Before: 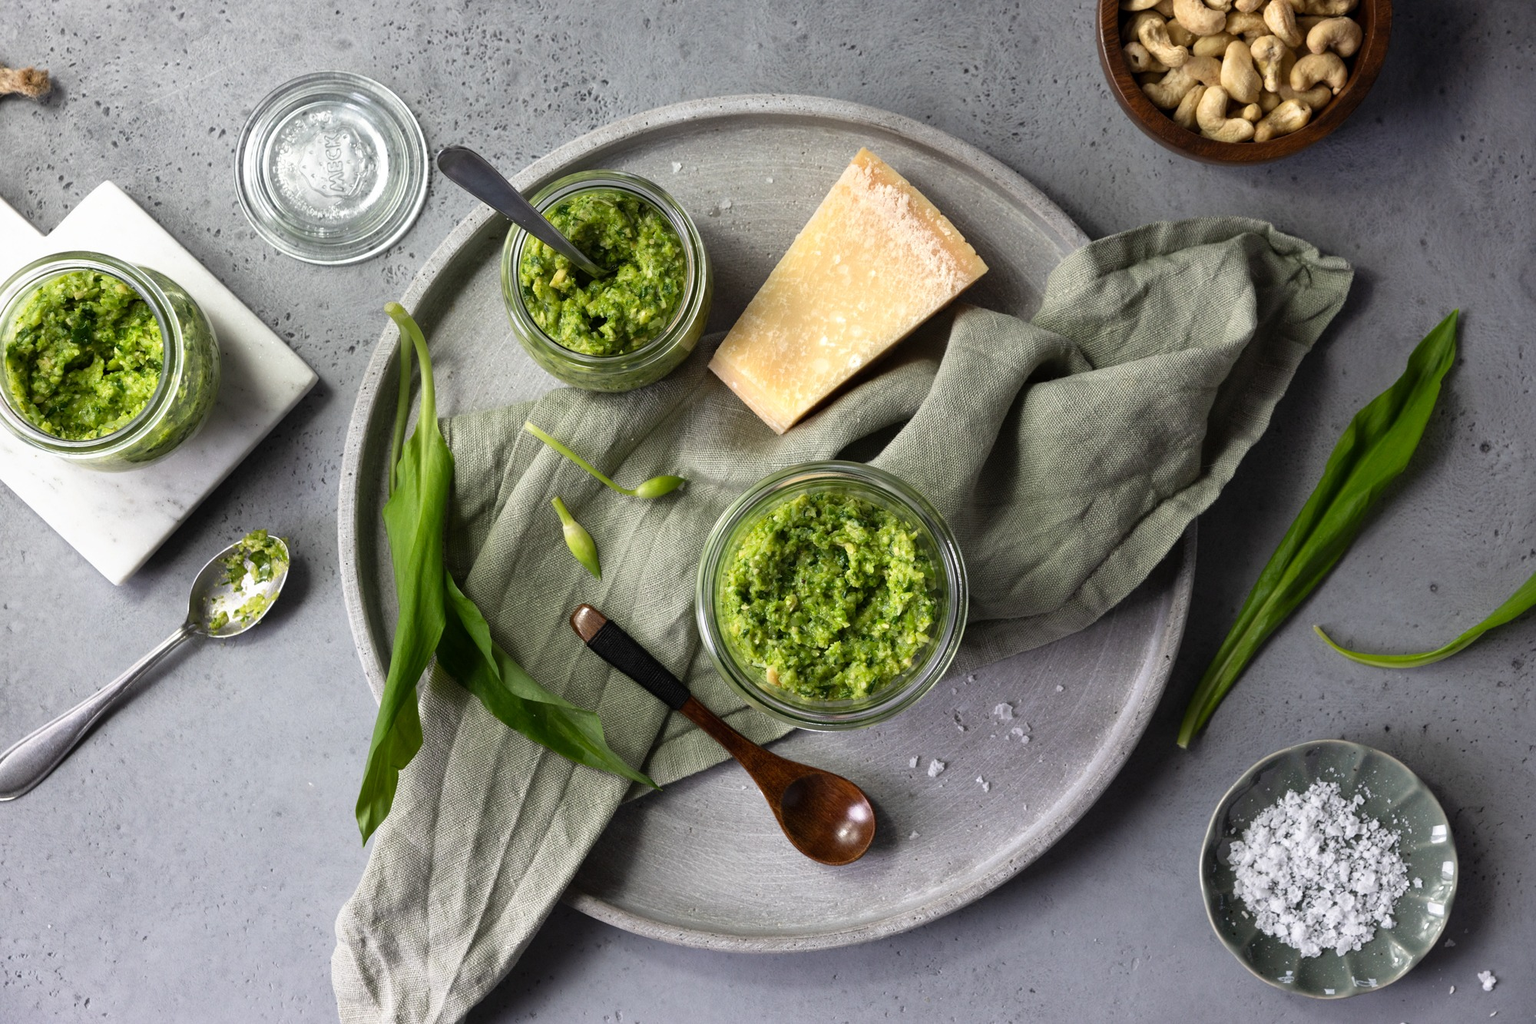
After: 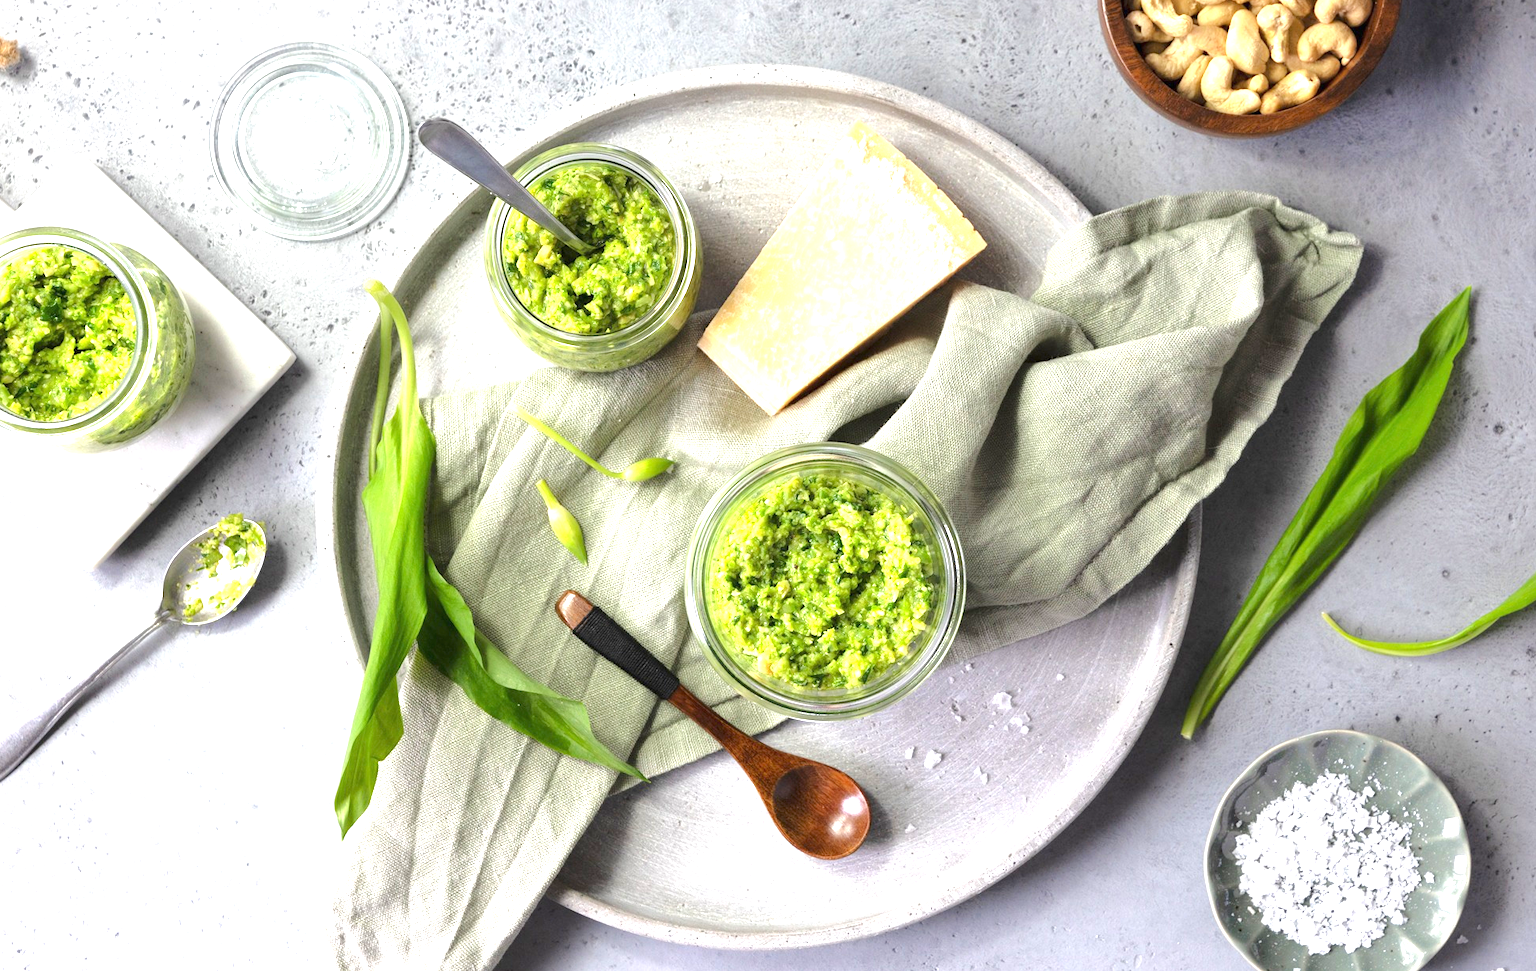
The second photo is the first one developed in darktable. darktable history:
crop: left 2.074%, top 3.11%, right 0.735%, bottom 4.821%
exposure: black level correction 0, exposure 1.2 EV, compensate exposure bias true, compensate highlight preservation false
tone equalizer: -8 EV 0.994 EV, -7 EV 1.03 EV, -6 EV 1.02 EV, -5 EV 1.02 EV, -4 EV 1.04 EV, -3 EV 0.745 EV, -2 EV 0.472 EV, -1 EV 0.227 EV, edges refinement/feathering 500, mask exposure compensation -1.57 EV, preserve details no
